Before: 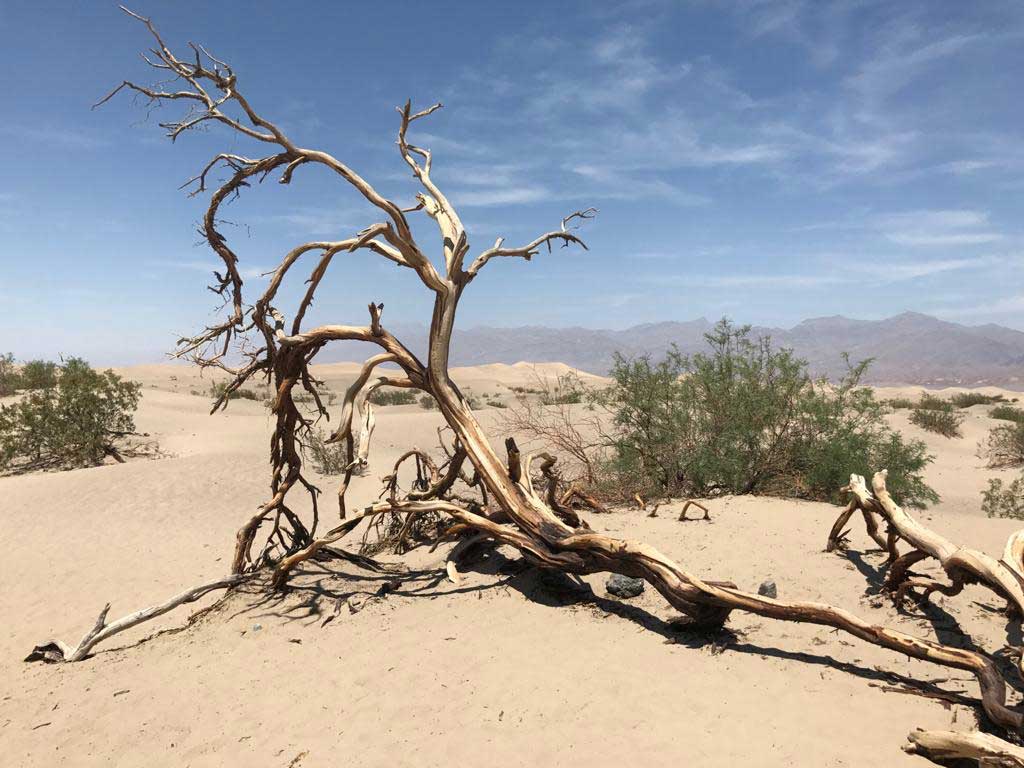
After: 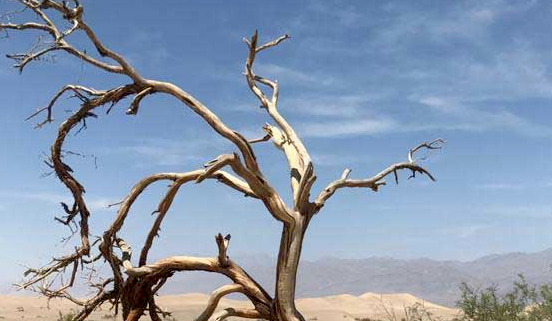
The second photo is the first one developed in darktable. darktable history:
exposure: black level correction 0.01, exposure 0.017 EV, compensate exposure bias true, compensate highlight preservation false
crop: left 14.965%, top 9.11%, right 31.049%, bottom 49.027%
